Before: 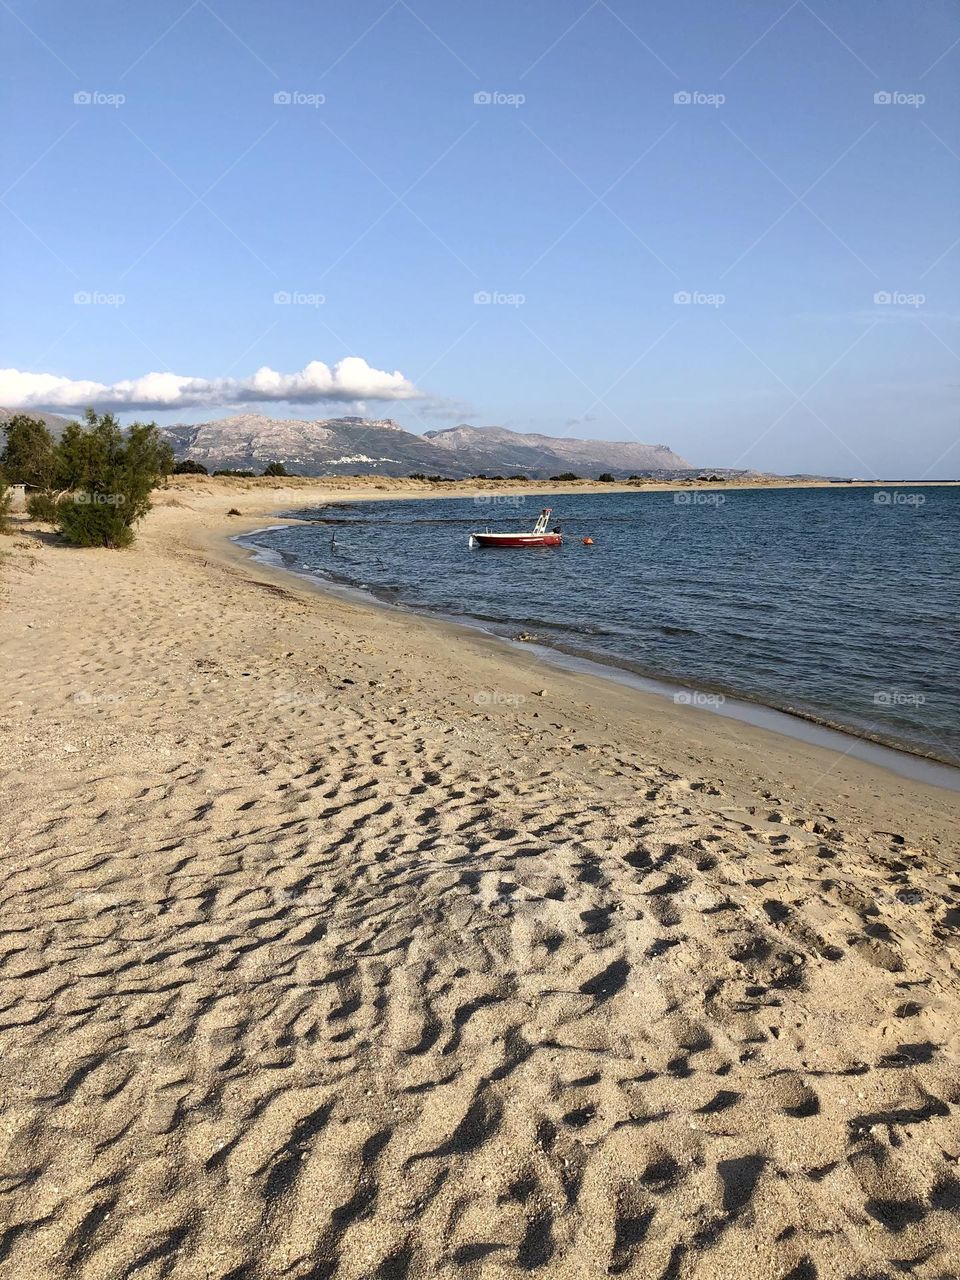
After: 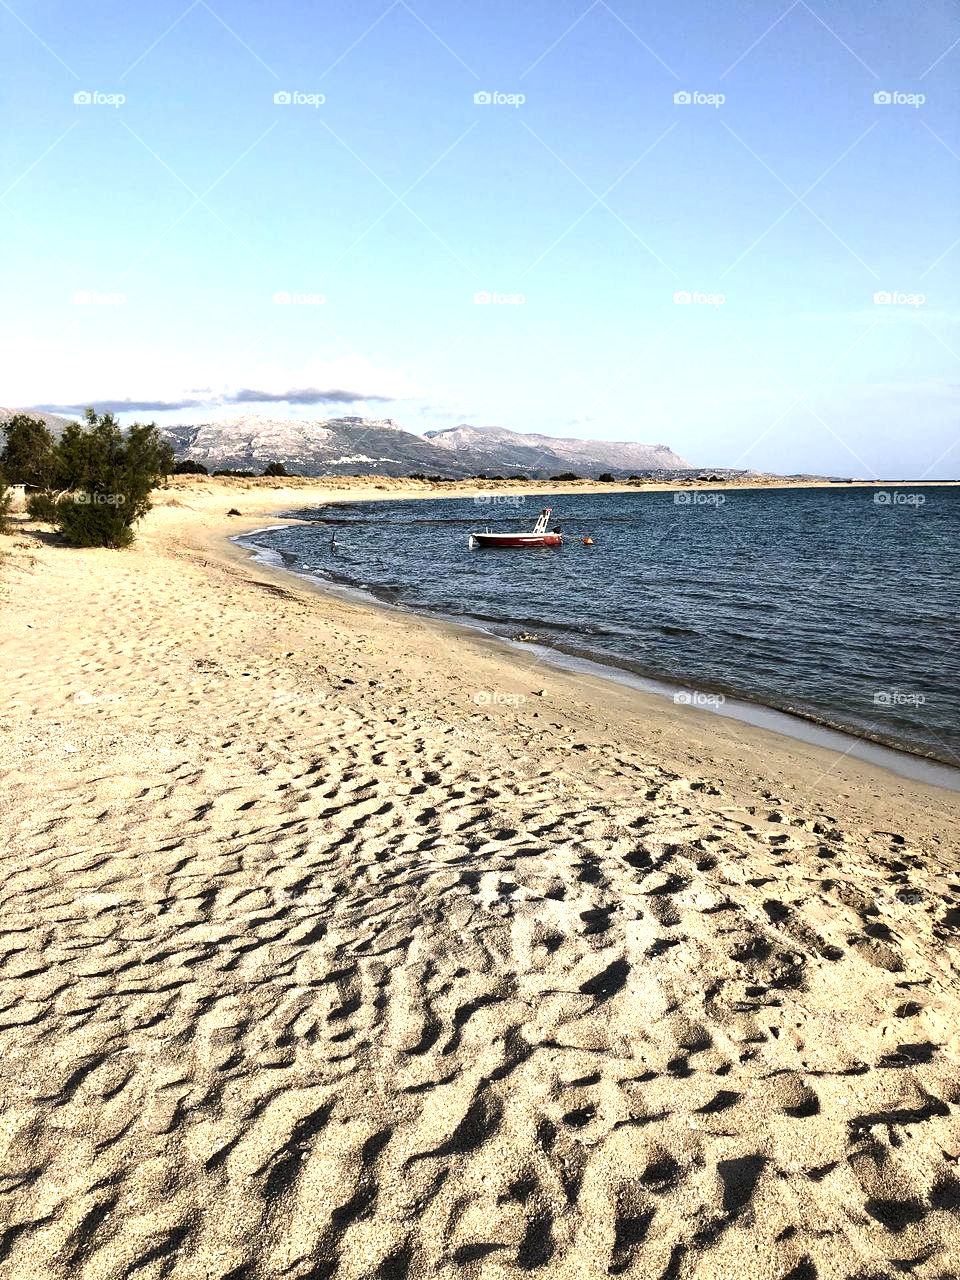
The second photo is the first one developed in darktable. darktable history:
tone equalizer: -8 EV -1.08 EV, -7 EV -1.01 EV, -6 EV -0.867 EV, -5 EV -0.578 EV, -3 EV 0.578 EV, -2 EV 0.867 EV, -1 EV 1.01 EV, +0 EV 1.08 EV, edges refinement/feathering 500, mask exposure compensation -1.57 EV, preserve details no
color balance rgb: on, module defaults
white balance: red 1.009, blue 0.985
